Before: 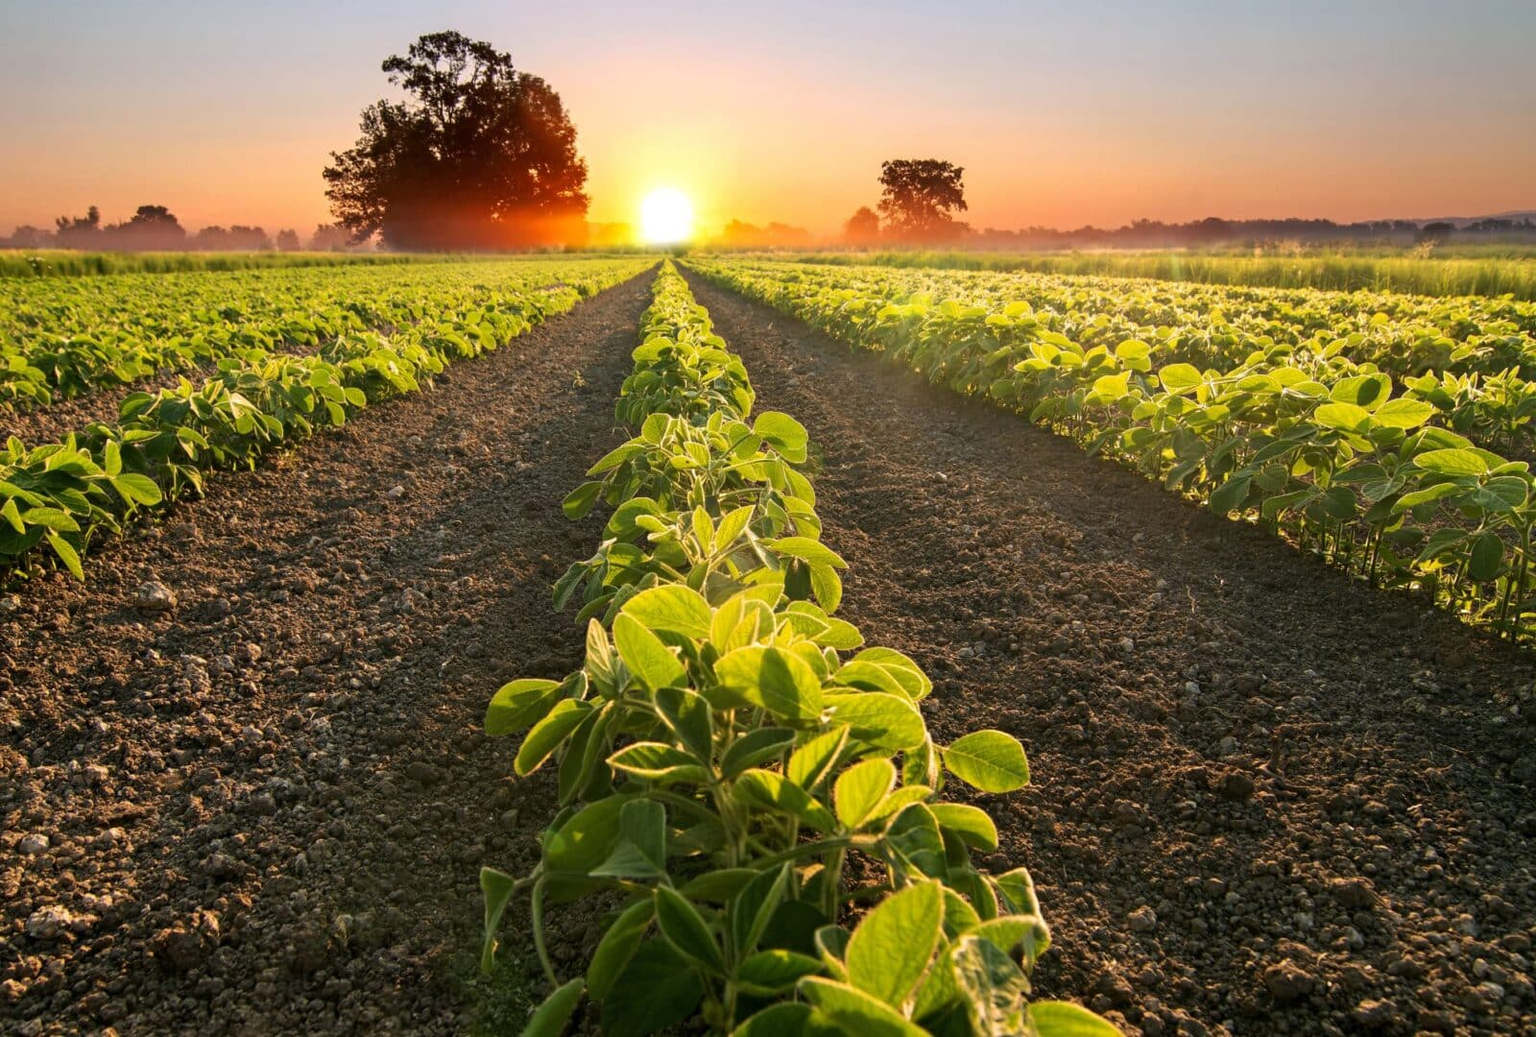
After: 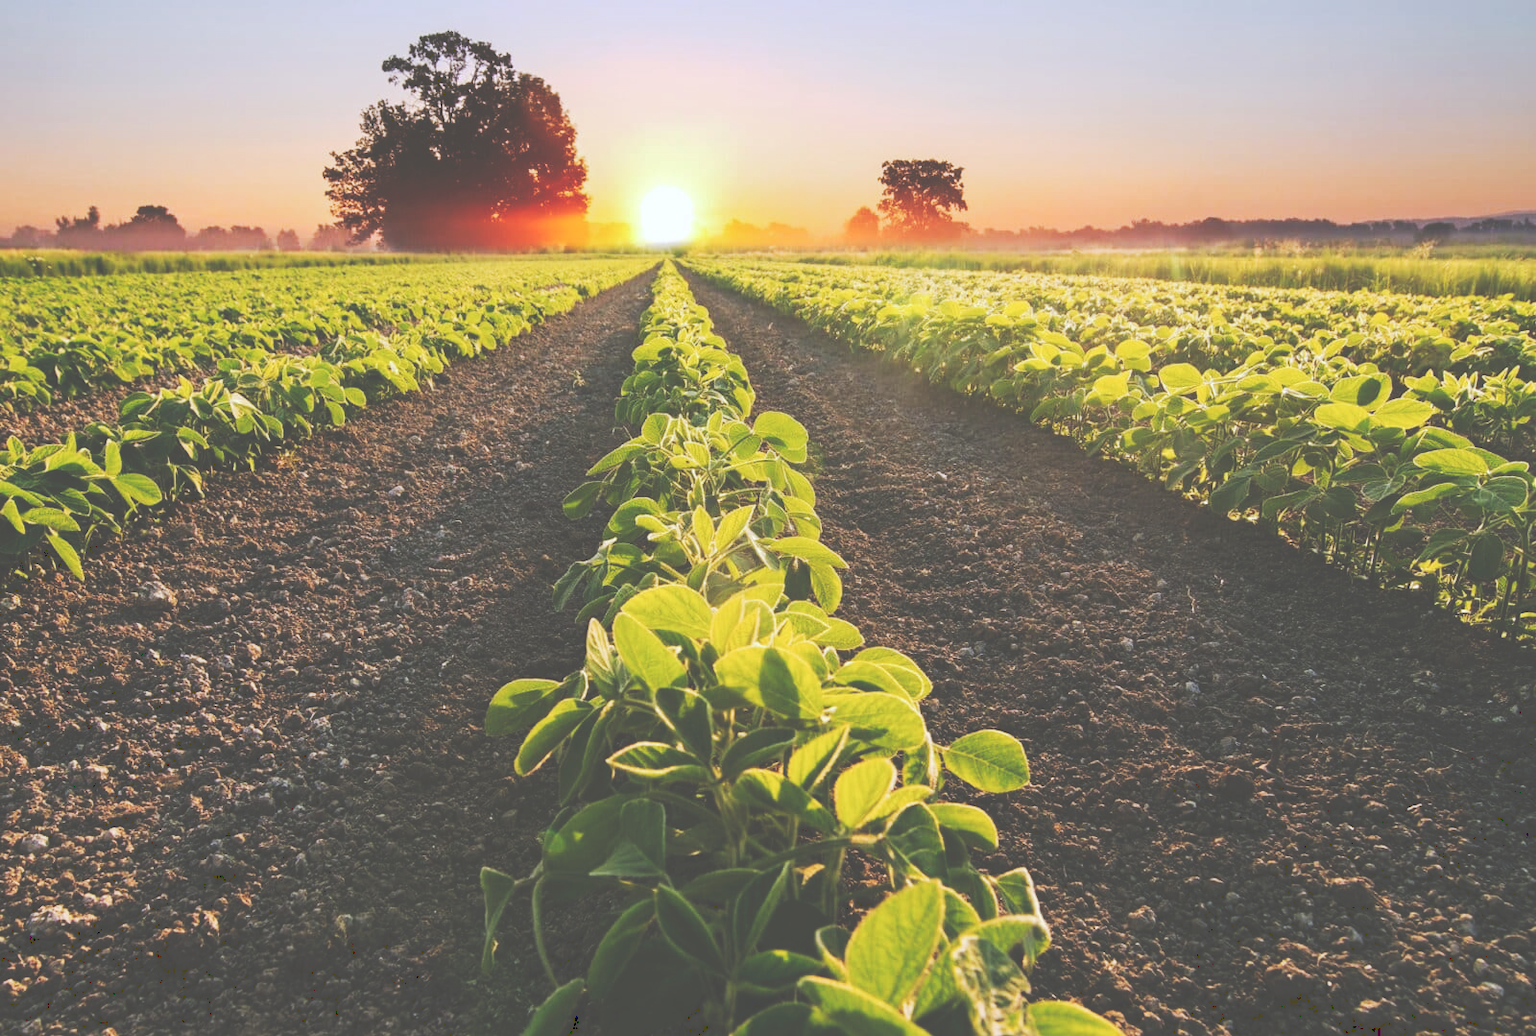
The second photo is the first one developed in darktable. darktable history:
tone curve: curves: ch0 [(0, 0) (0.003, 0.301) (0.011, 0.302) (0.025, 0.307) (0.044, 0.313) (0.069, 0.316) (0.1, 0.322) (0.136, 0.325) (0.177, 0.341) (0.224, 0.358) (0.277, 0.386) (0.335, 0.429) (0.399, 0.486) (0.468, 0.556) (0.543, 0.644) (0.623, 0.728) (0.709, 0.796) (0.801, 0.854) (0.898, 0.908) (1, 1)], preserve colors none
white balance: red 0.967, blue 1.119, emerald 0.756
